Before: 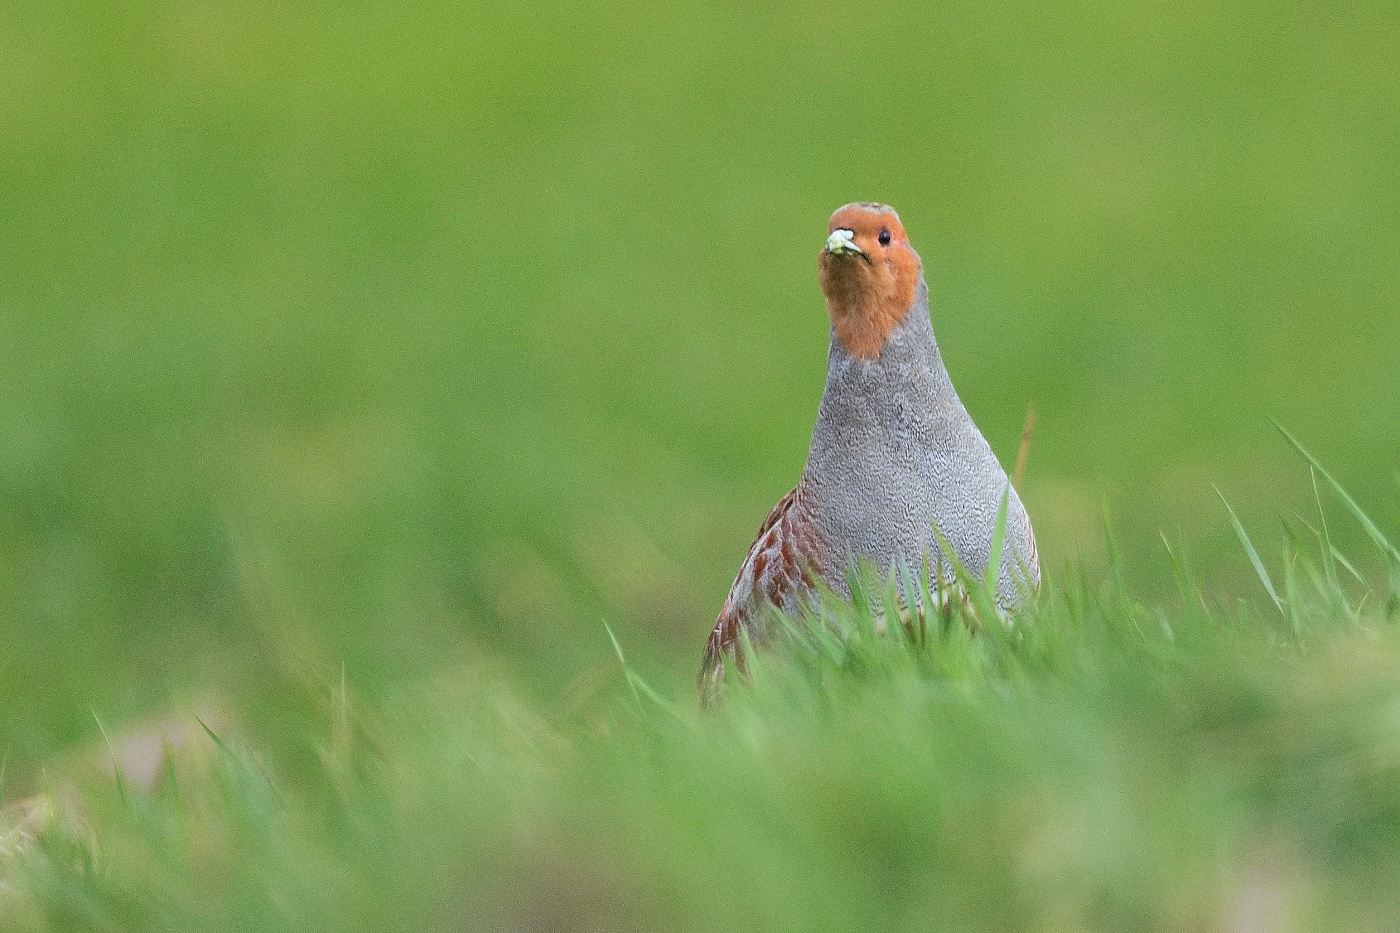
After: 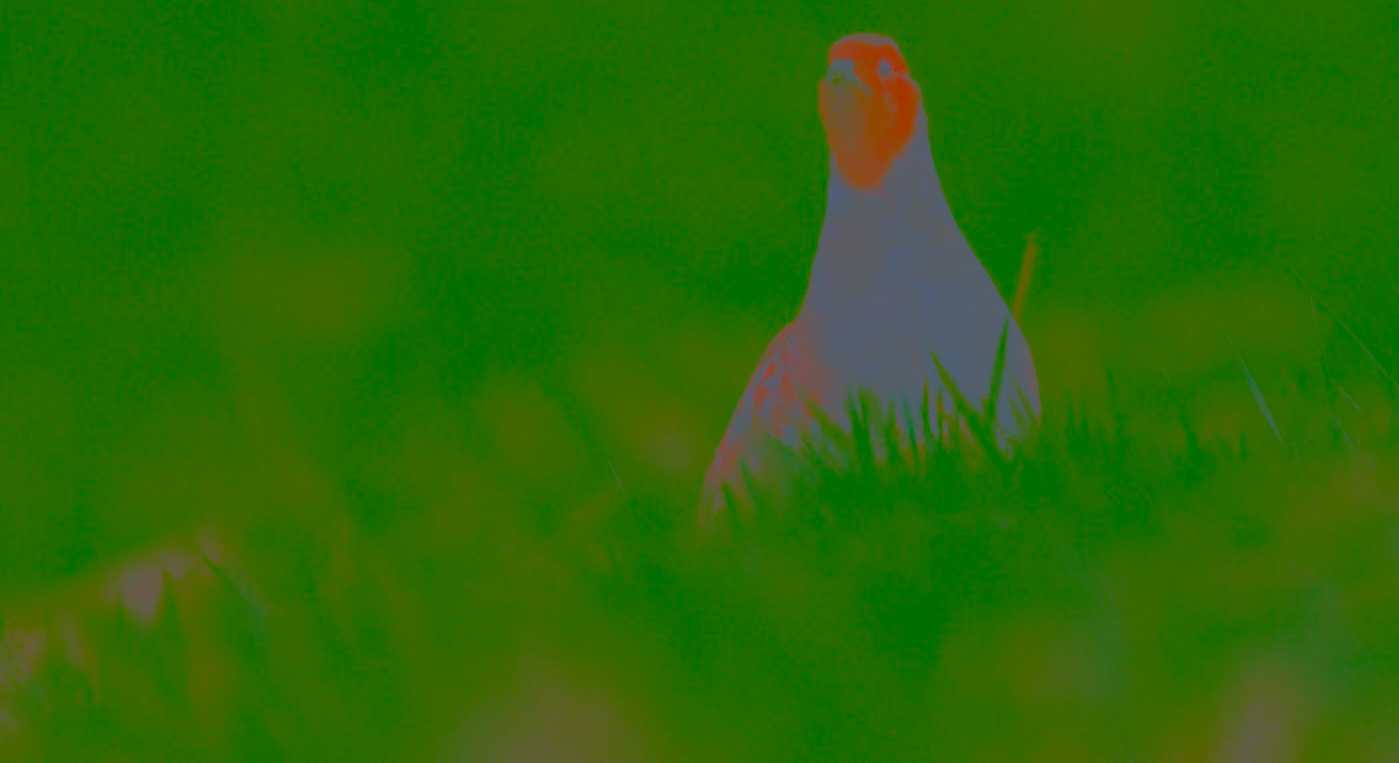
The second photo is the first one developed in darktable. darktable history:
contrast brightness saturation: contrast -0.979, brightness -0.177, saturation 0.76
crop and rotate: top 18.137%
filmic rgb: black relative exposure -5.08 EV, white relative exposure 3.99 EV, hardness 2.89, contrast 1.3, add noise in highlights 0.001, preserve chrominance luminance Y, color science v3 (2019), use custom middle-gray values true, contrast in highlights soft
color zones: curves: ch1 [(0, 0.469) (0.01, 0.469) (0.12, 0.446) (0.248, 0.469) (0.5, 0.5) (0.748, 0.5) (0.99, 0.469) (1, 0.469)]
